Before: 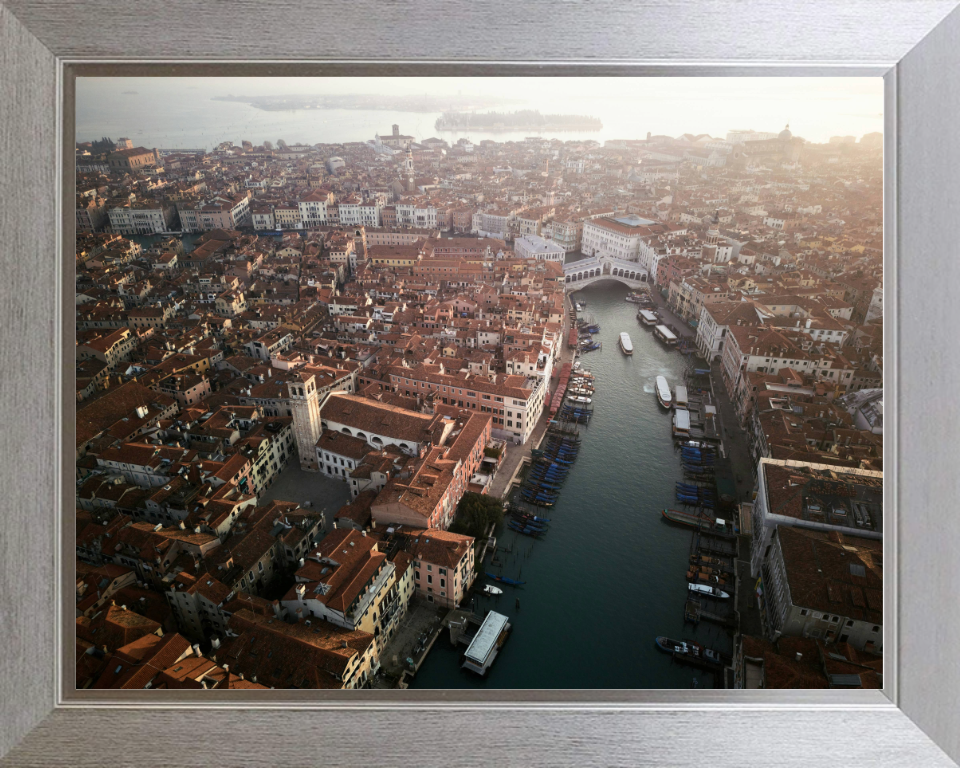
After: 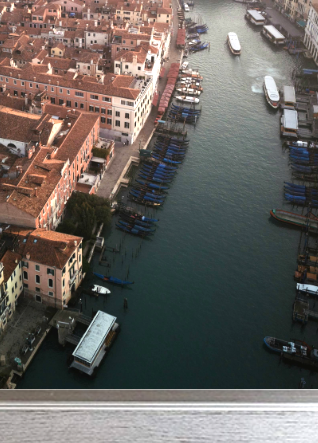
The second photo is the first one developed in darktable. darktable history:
crop: left 40.878%, top 39.176%, right 25.993%, bottom 3.081%
exposure: black level correction -0.002, exposure 0.54 EV, compensate highlight preservation false
